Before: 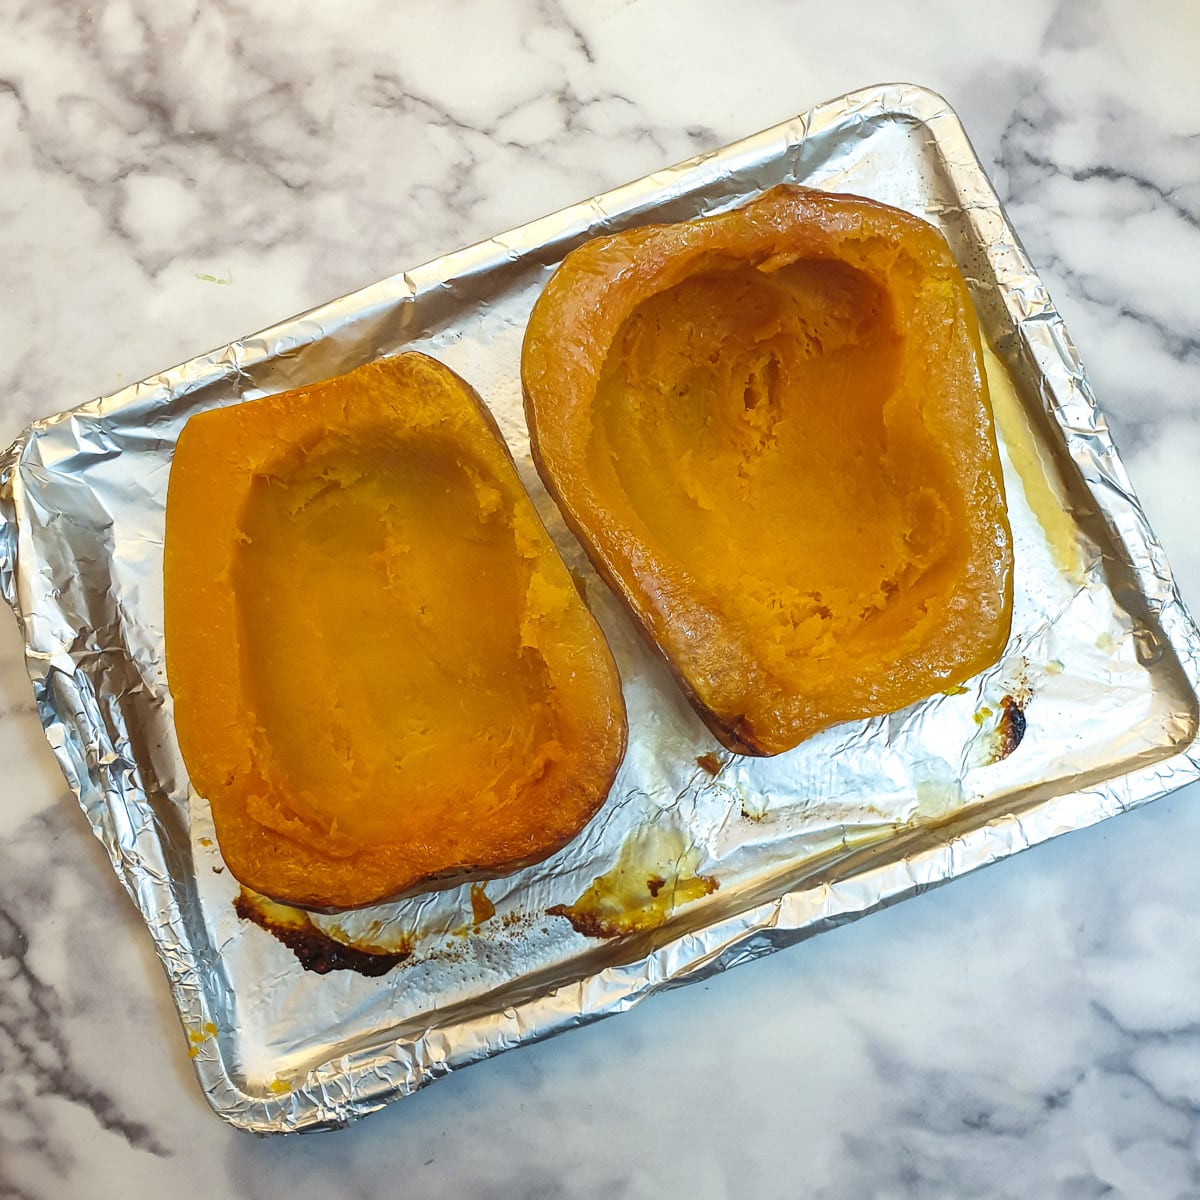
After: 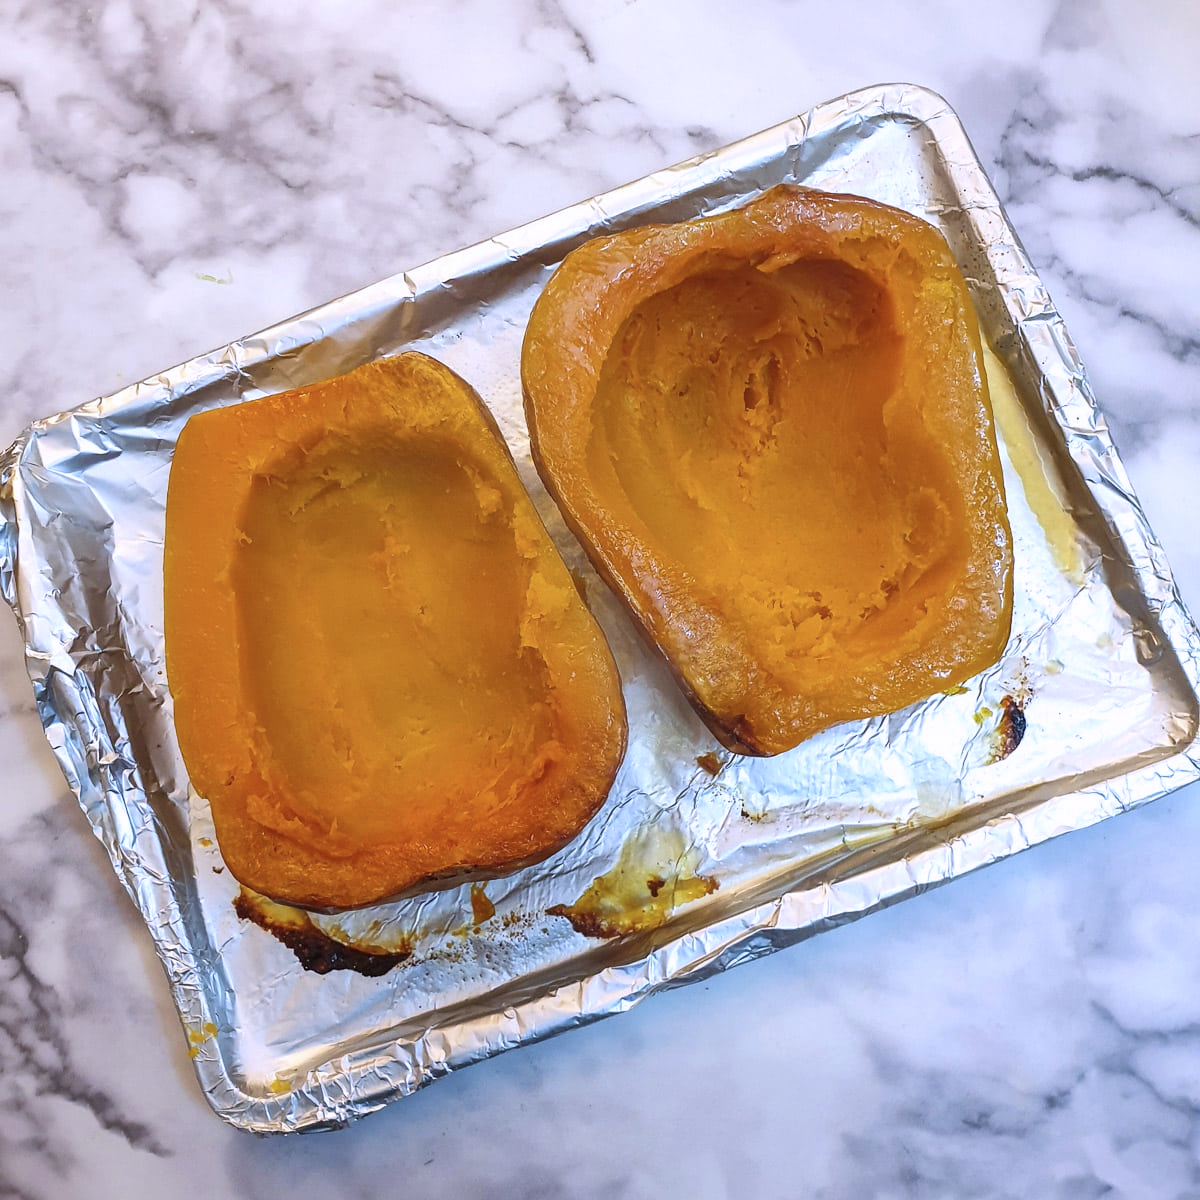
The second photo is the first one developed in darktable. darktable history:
color calibration: illuminant custom, x 0.367, y 0.392, temperature 4433.05 K
tone equalizer: edges refinement/feathering 500, mask exposure compensation -1.57 EV, preserve details no
